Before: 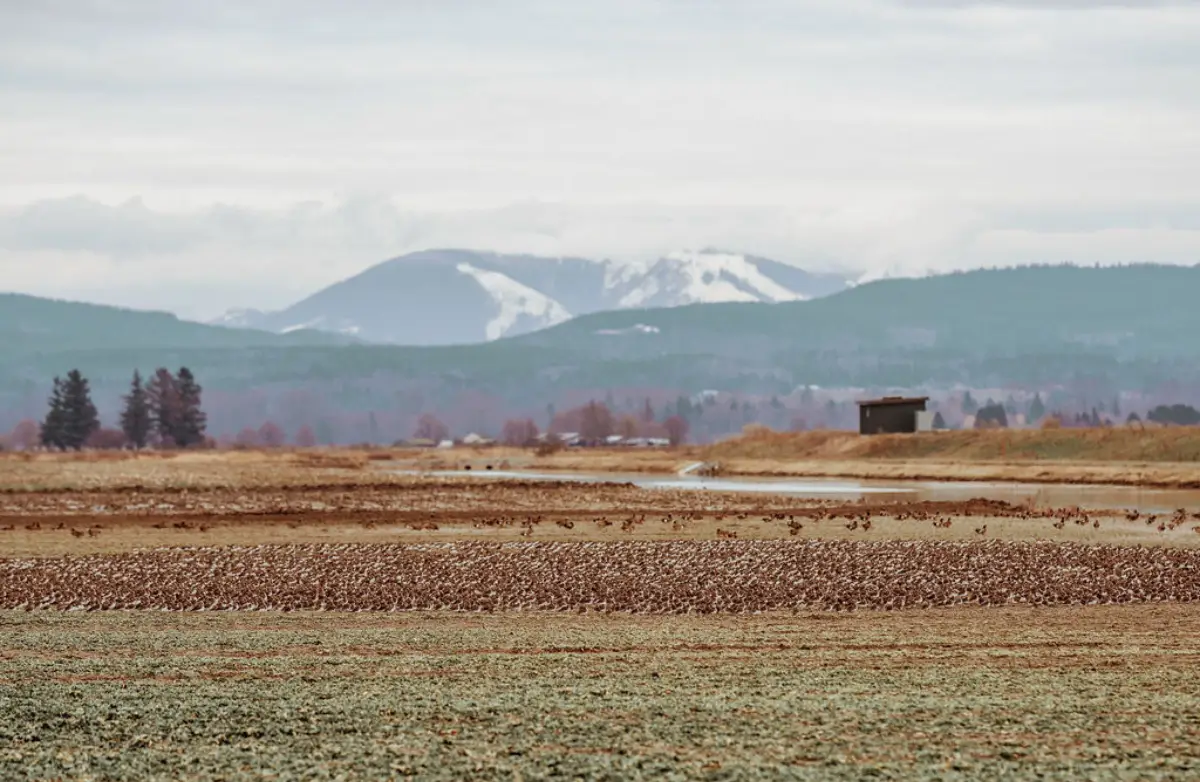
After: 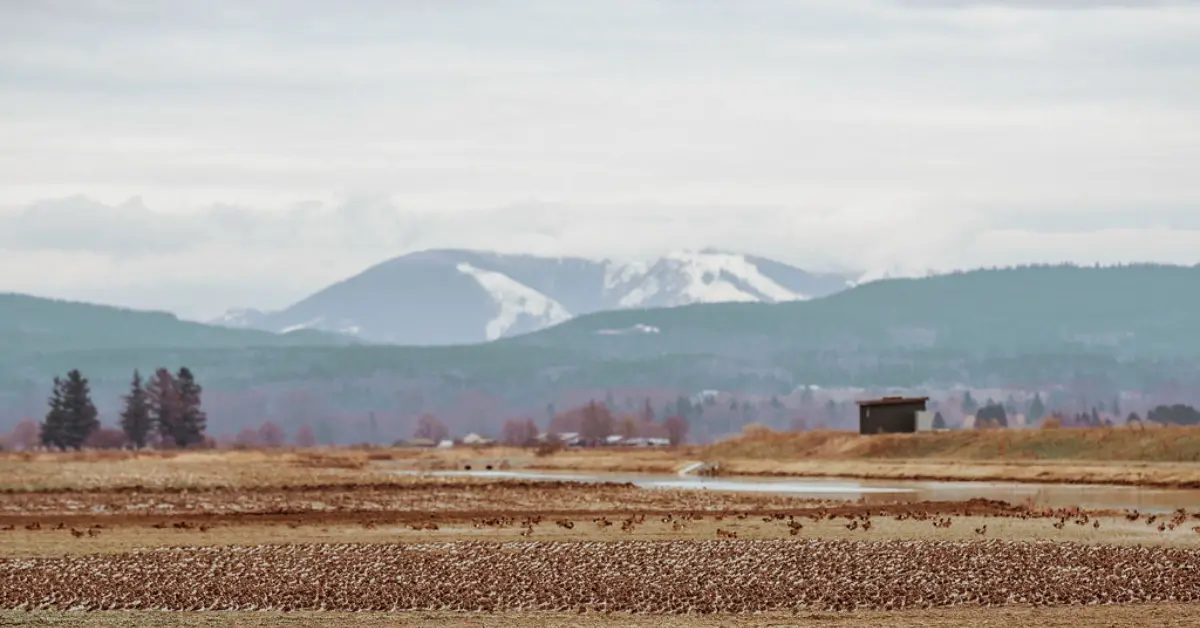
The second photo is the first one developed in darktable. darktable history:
crop: bottom 19.601%
